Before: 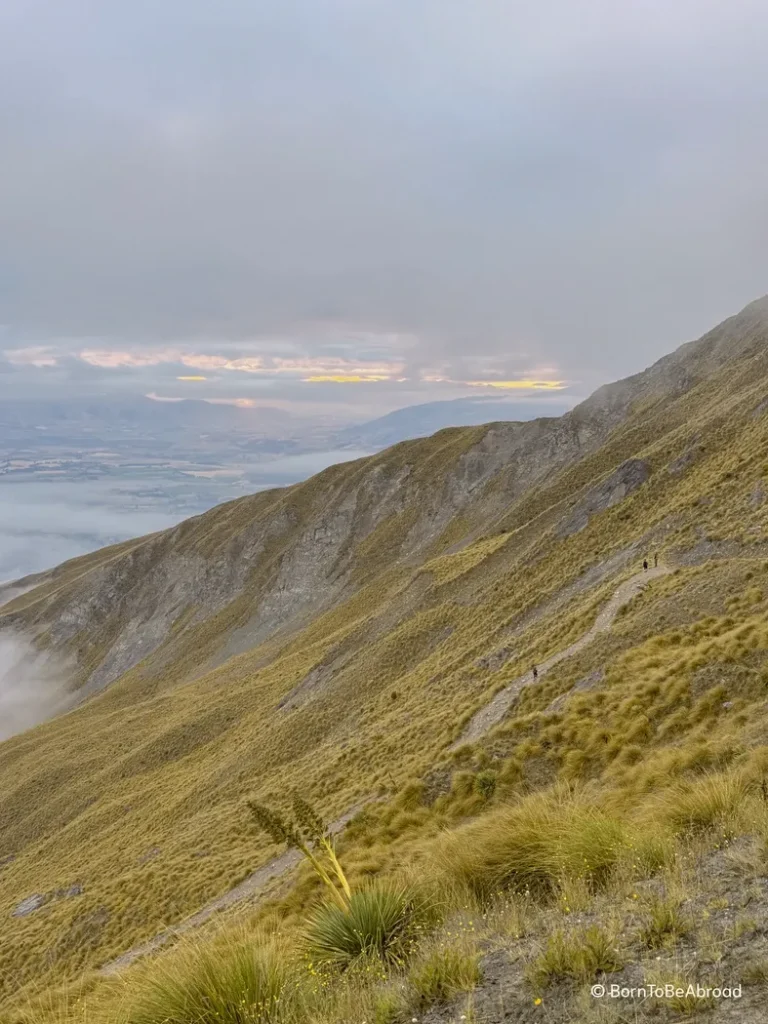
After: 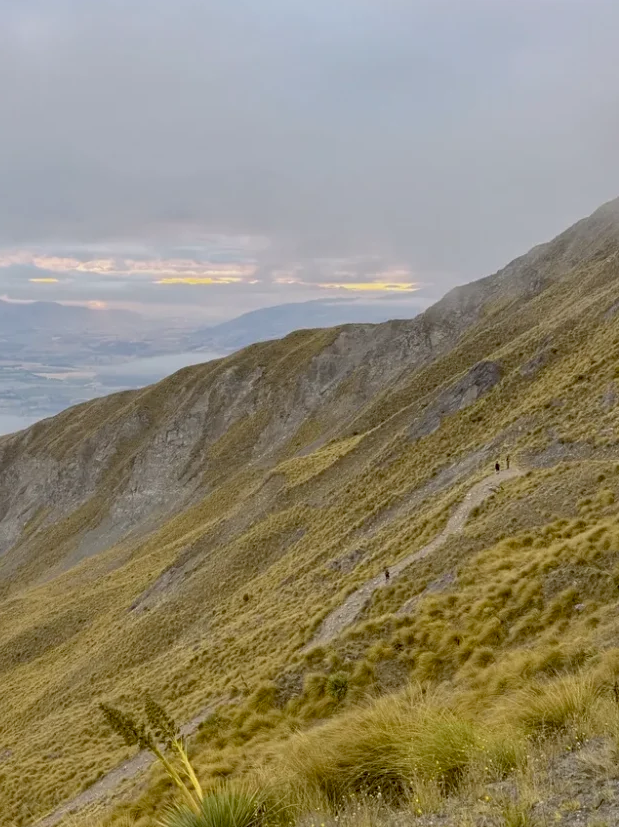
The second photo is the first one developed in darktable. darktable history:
contrast brightness saturation: saturation -0.048
crop: left 19.288%, top 9.629%, right 0.001%, bottom 9.607%
exposure: black level correction 0.012, compensate exposure bias true, compensate highlight preservation false
